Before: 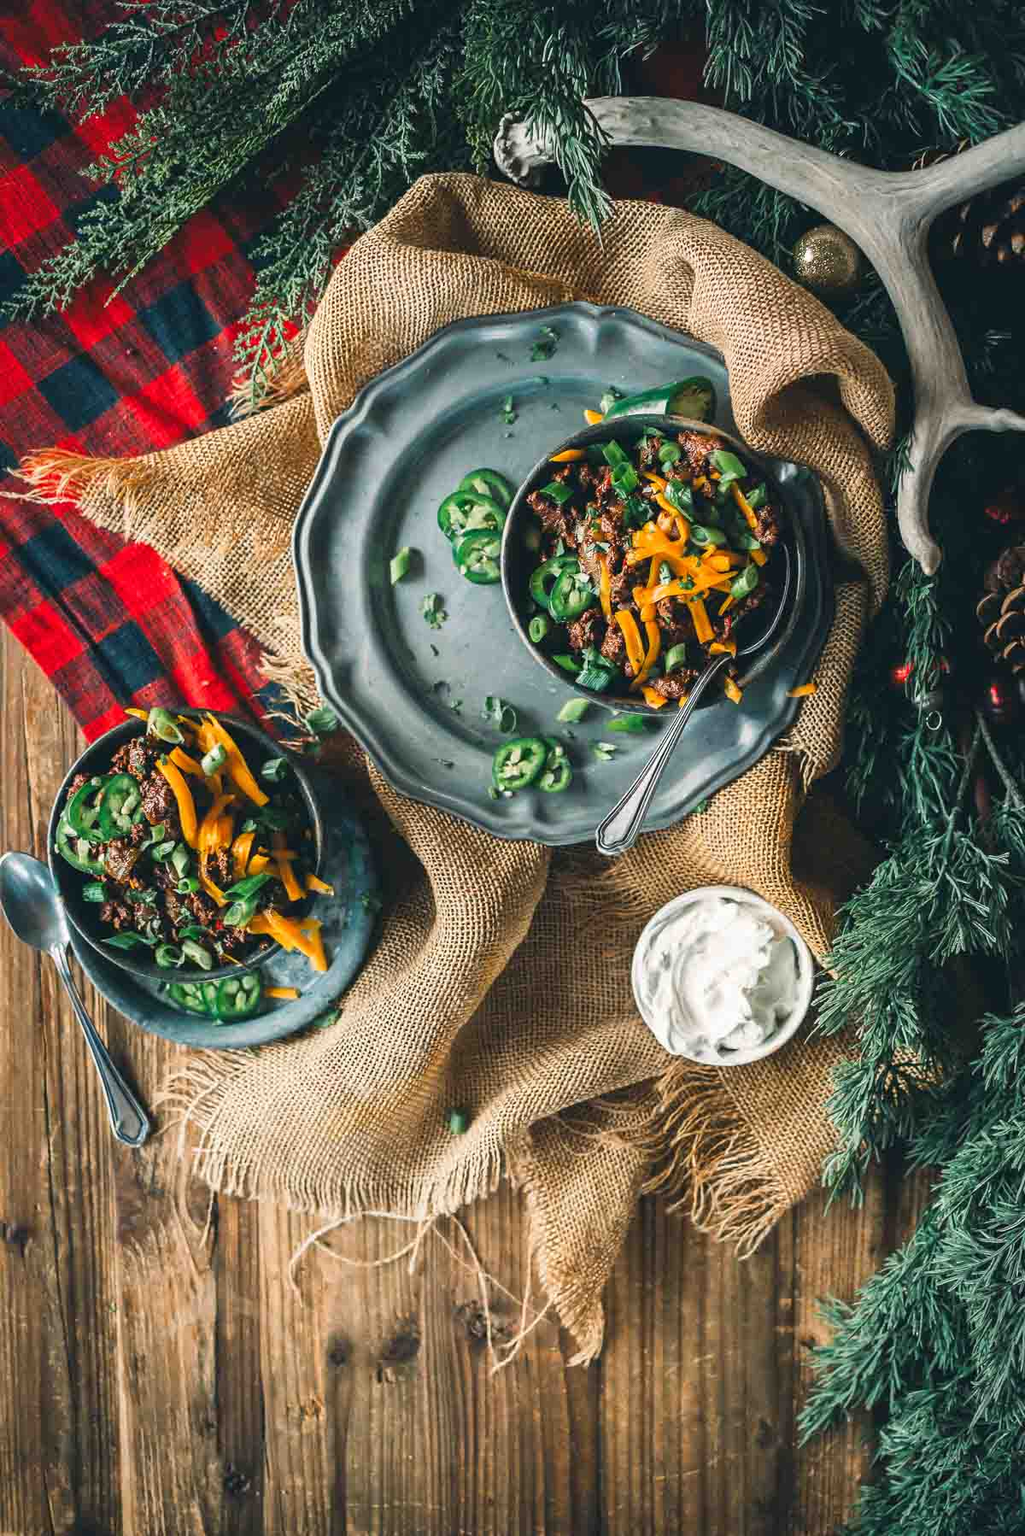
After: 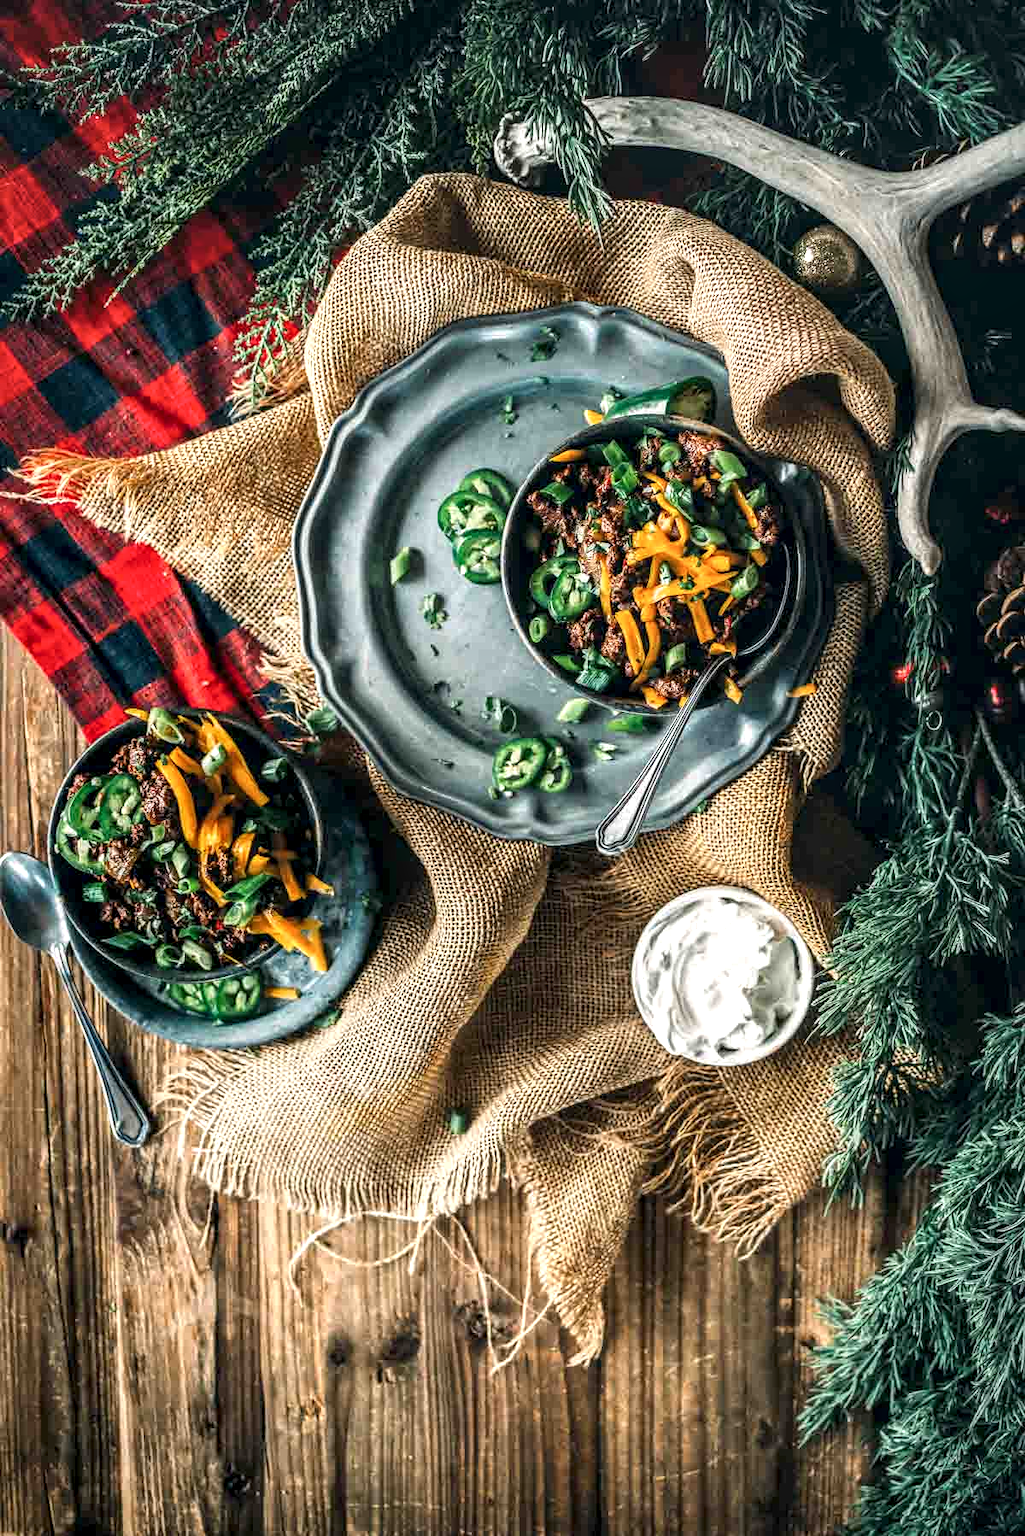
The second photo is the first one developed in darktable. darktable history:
local contrast: highlights 22%, shadows 70%, detail 170%
base curve: preserve colors none
